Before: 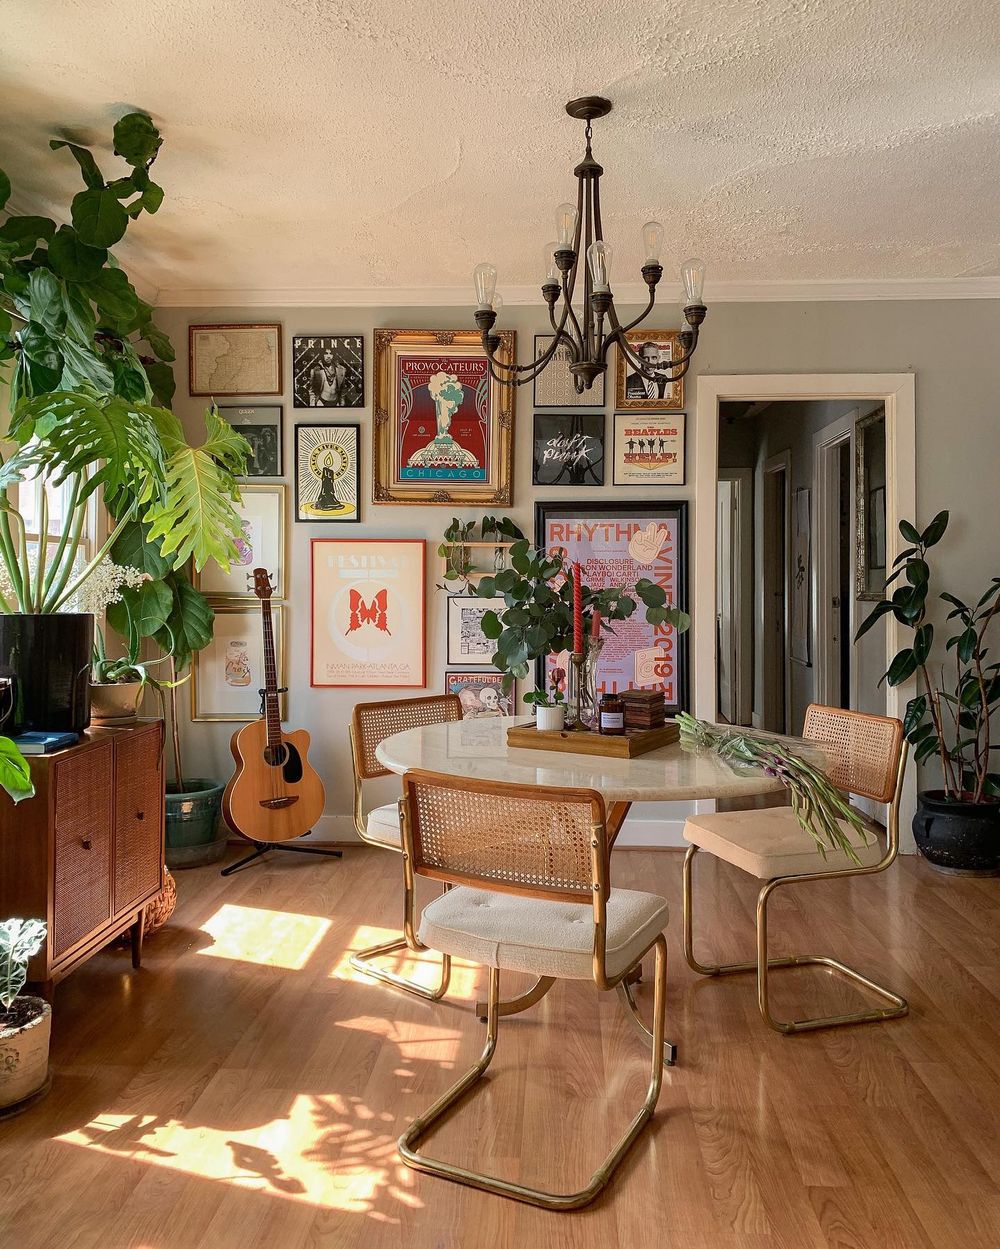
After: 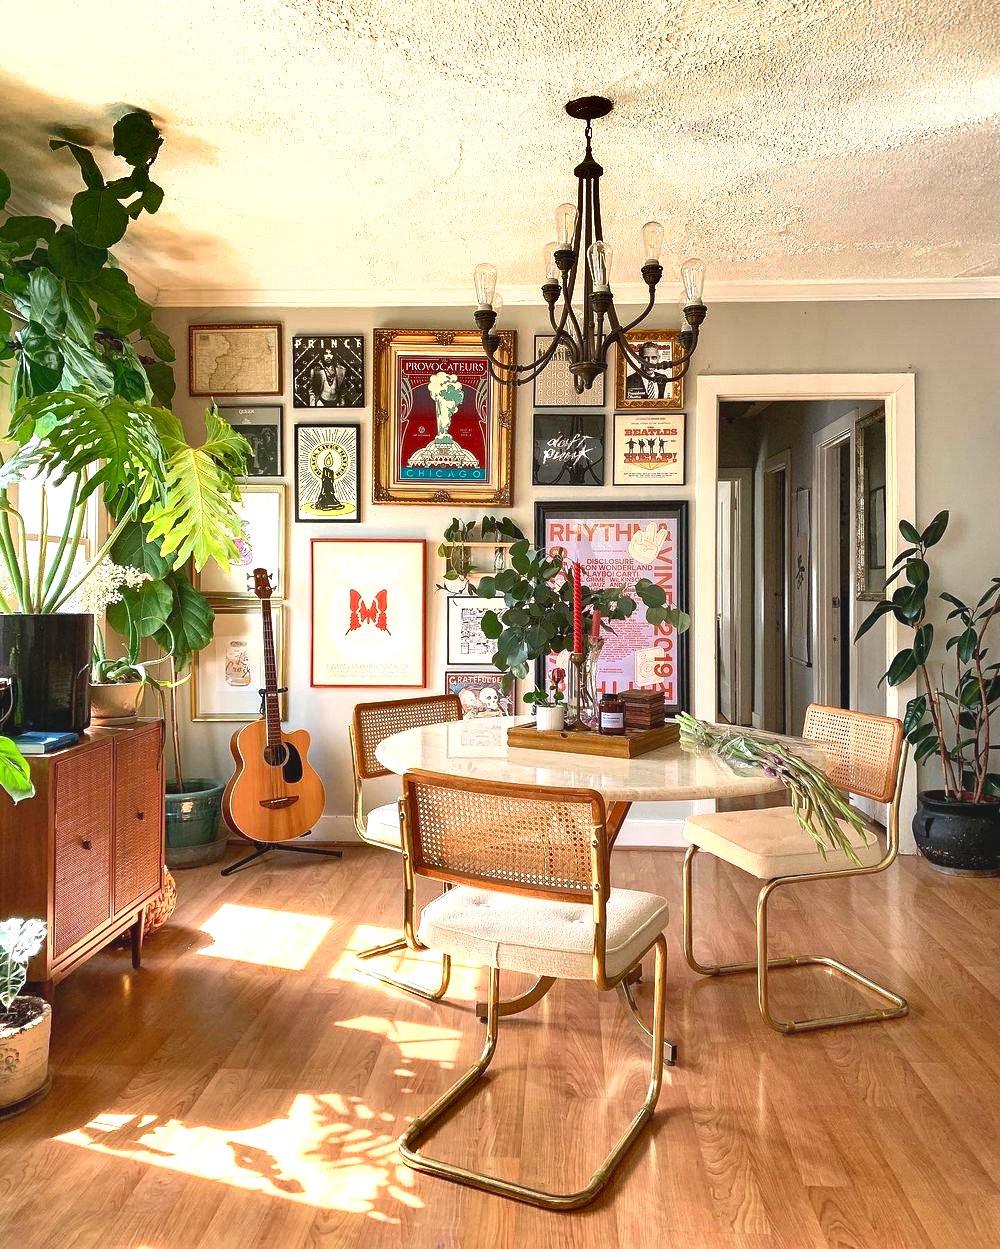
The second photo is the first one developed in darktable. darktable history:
exposure: black level correction 0, exposure 1.198 EV, compensate exposure bias true, compensate highlight preservation false
shadows and highlights: radius 171.16, shadows 27, white point adjustment 3.13, highlights -67.95, soften with gaussian
contrast brightness saturation: contrast -0.11
